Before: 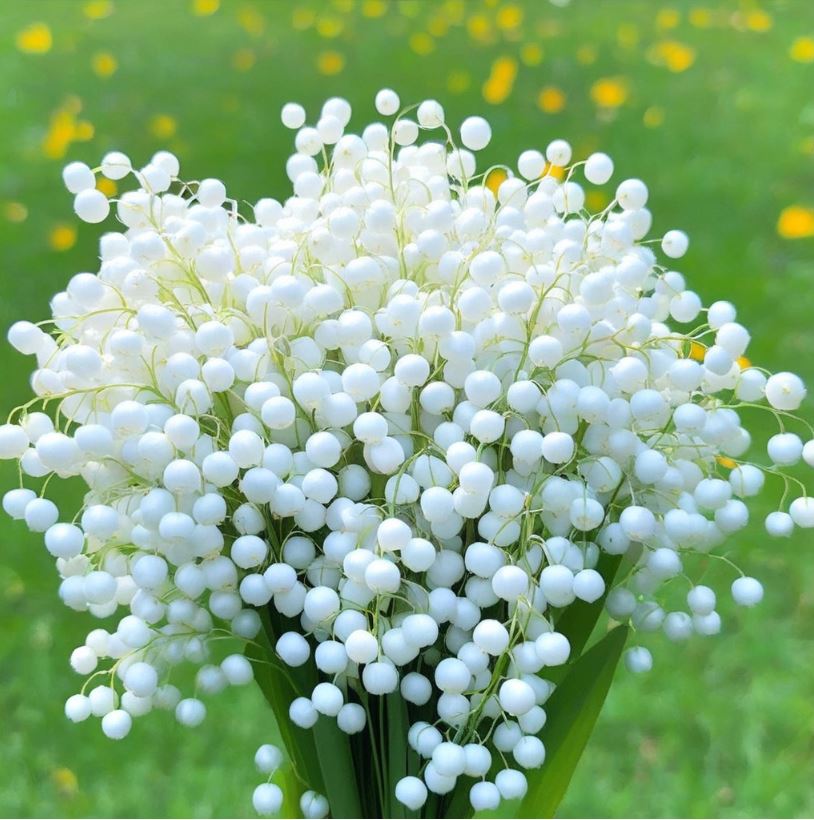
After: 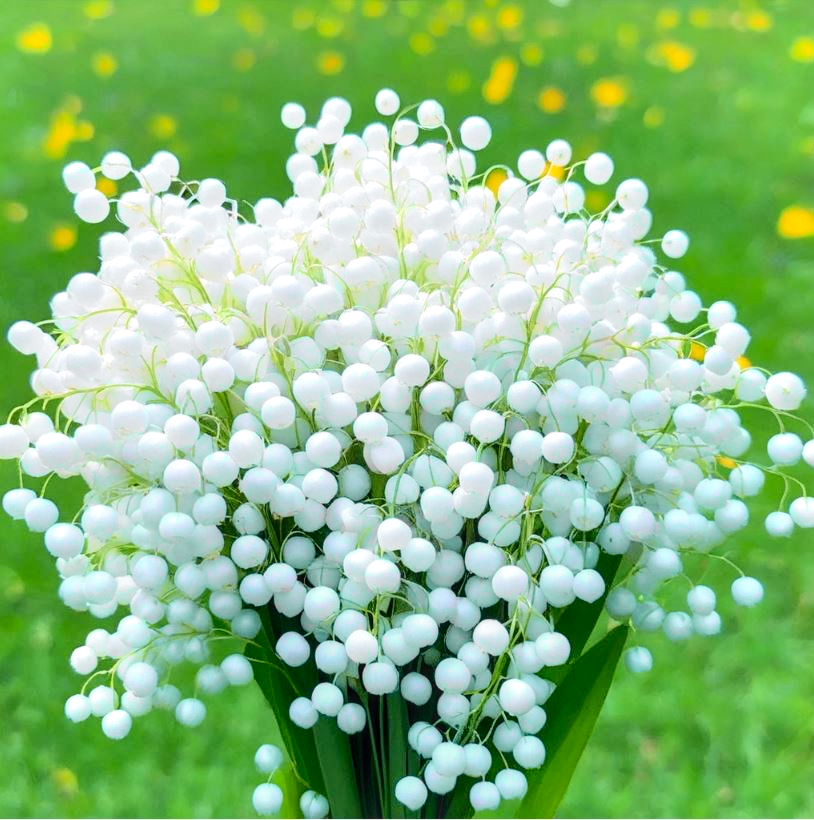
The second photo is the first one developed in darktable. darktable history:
local contrast: detail 130%
tone curve: curves: ch0 [(0, 0) (0.071, 0.047) (0.266, 0.26) (0.483, 0.554) (0.753, 0.811) (1, 0.983)]; ch1 [(0, 0) (0.346, 0.307) (0.408, 0.369) (0.463, 0.443) (0.482, 0.493) (0.502, 0.5) (0.517, 0.502) (0.55, 0.548) (0.597, 0.624) (0.651, 0.698) (1, 1)]; ch2 [(0, 0) (0.346, 0.34) (0.434, 0.46) (0.485, 0.494) (0.5, 0.494) (0.517, 0.506) (0.535, 0.529) (0.583, 0.611) (0.625, 0.666) (1, 1)], color space Lab, independent channels, preserve colors none
color balance: on, module defaults
